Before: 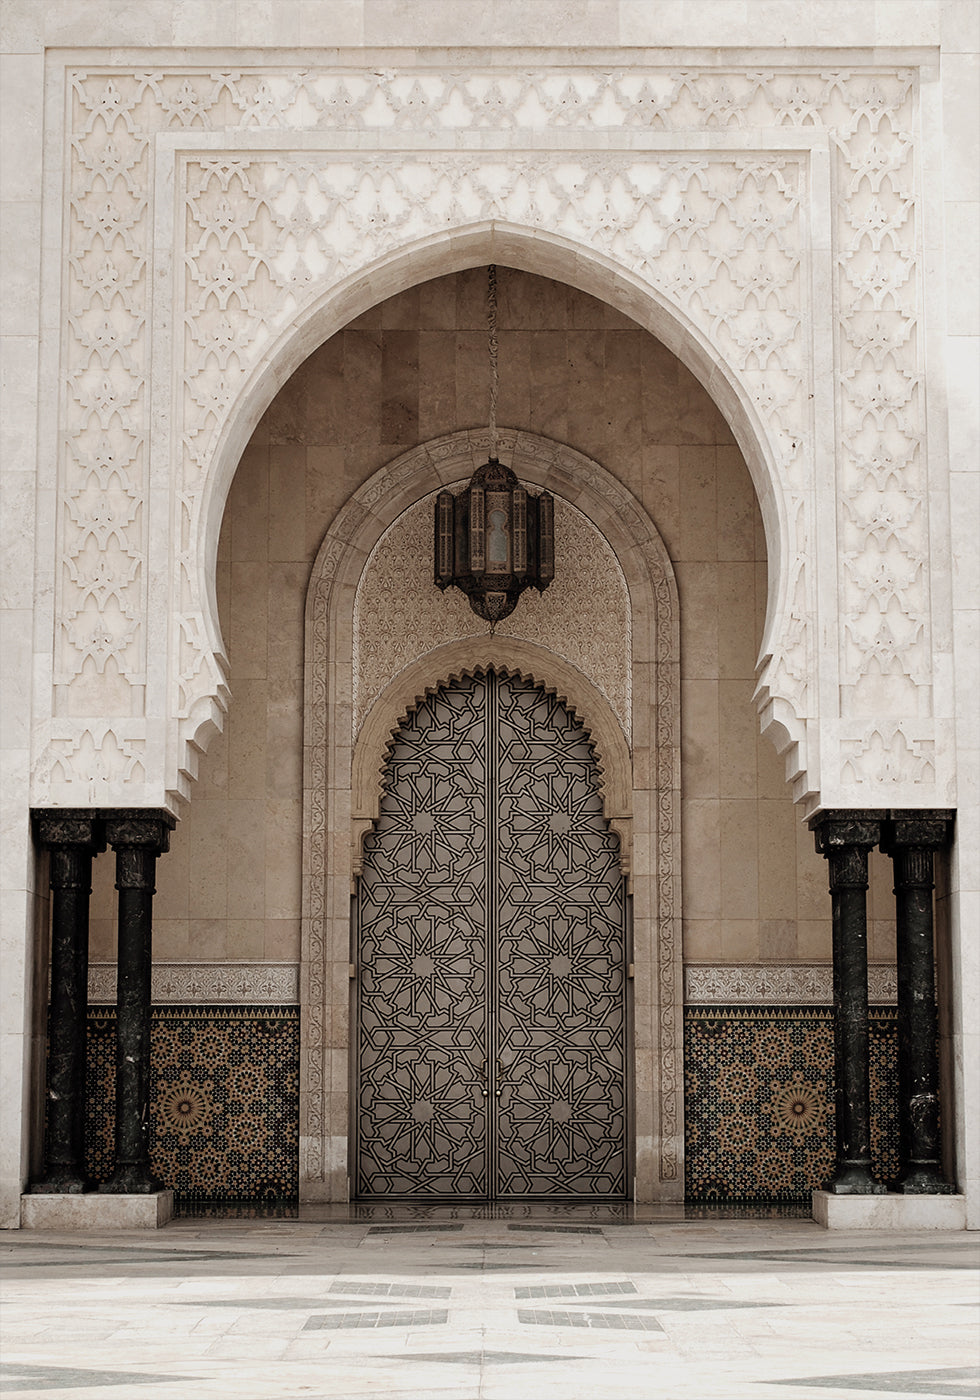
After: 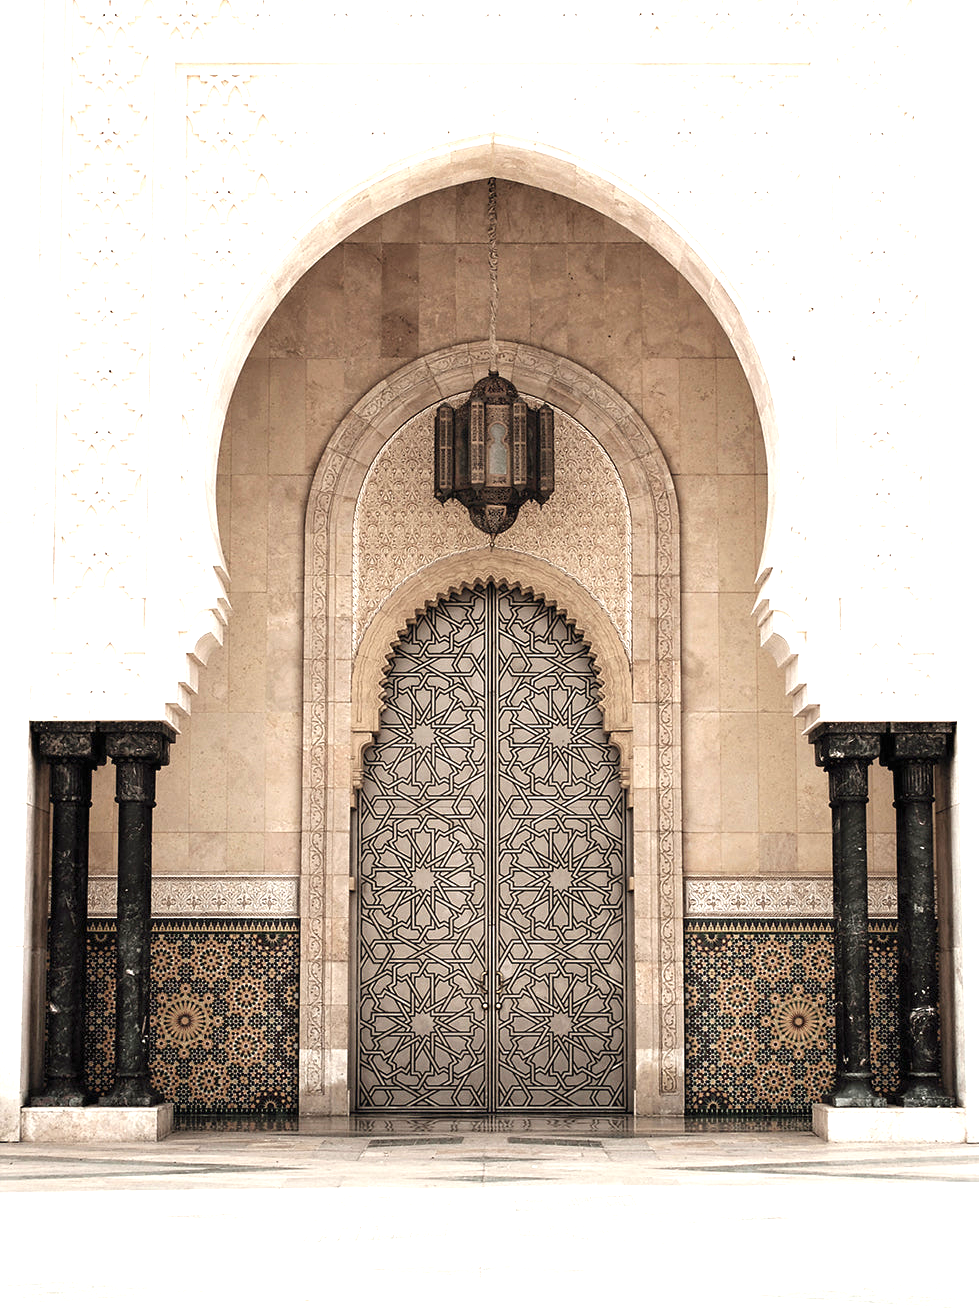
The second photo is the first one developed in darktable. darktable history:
exposure: black level correction 0, exposure 1.379 EV, compensate exposure bias true, compensate highlight preservation false
crop and rotate: top 6.25%
